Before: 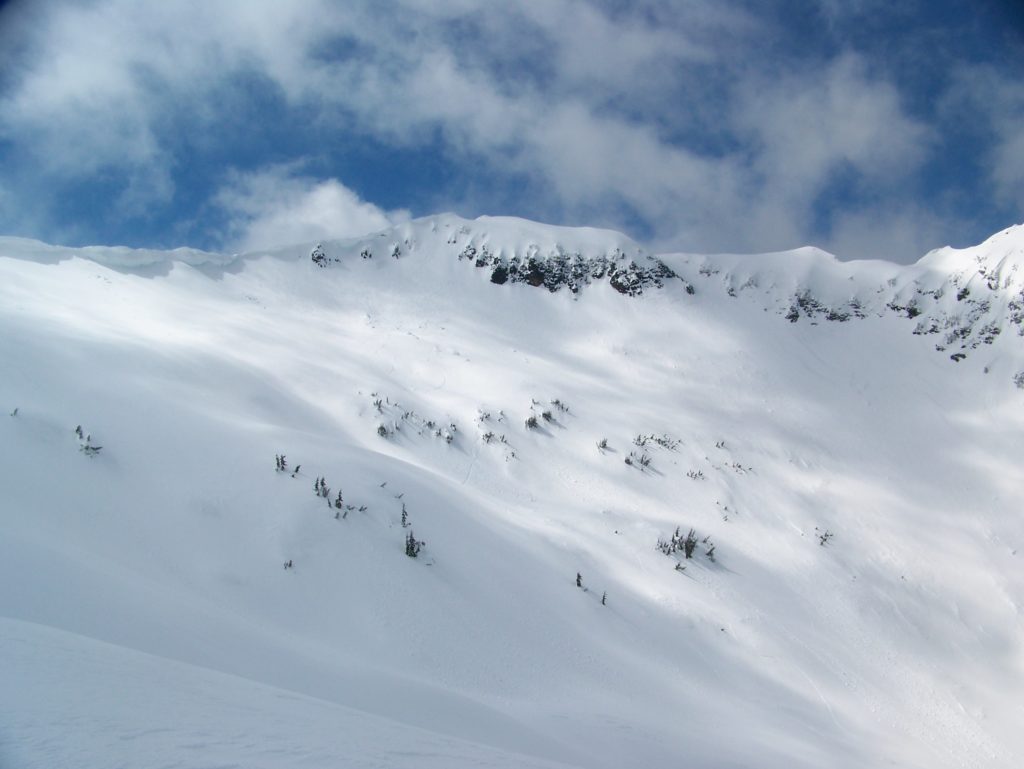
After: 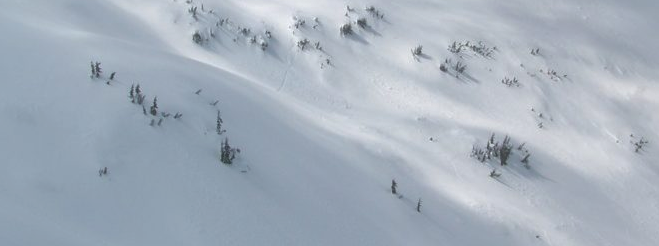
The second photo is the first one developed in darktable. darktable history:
crop: left 18.091%, top 51.13%, right 17.525%, bottom 16.85%
shadows and highlights: on, module defaults
tone equalizer: on, module defaults
haze removal: strength -0.05
